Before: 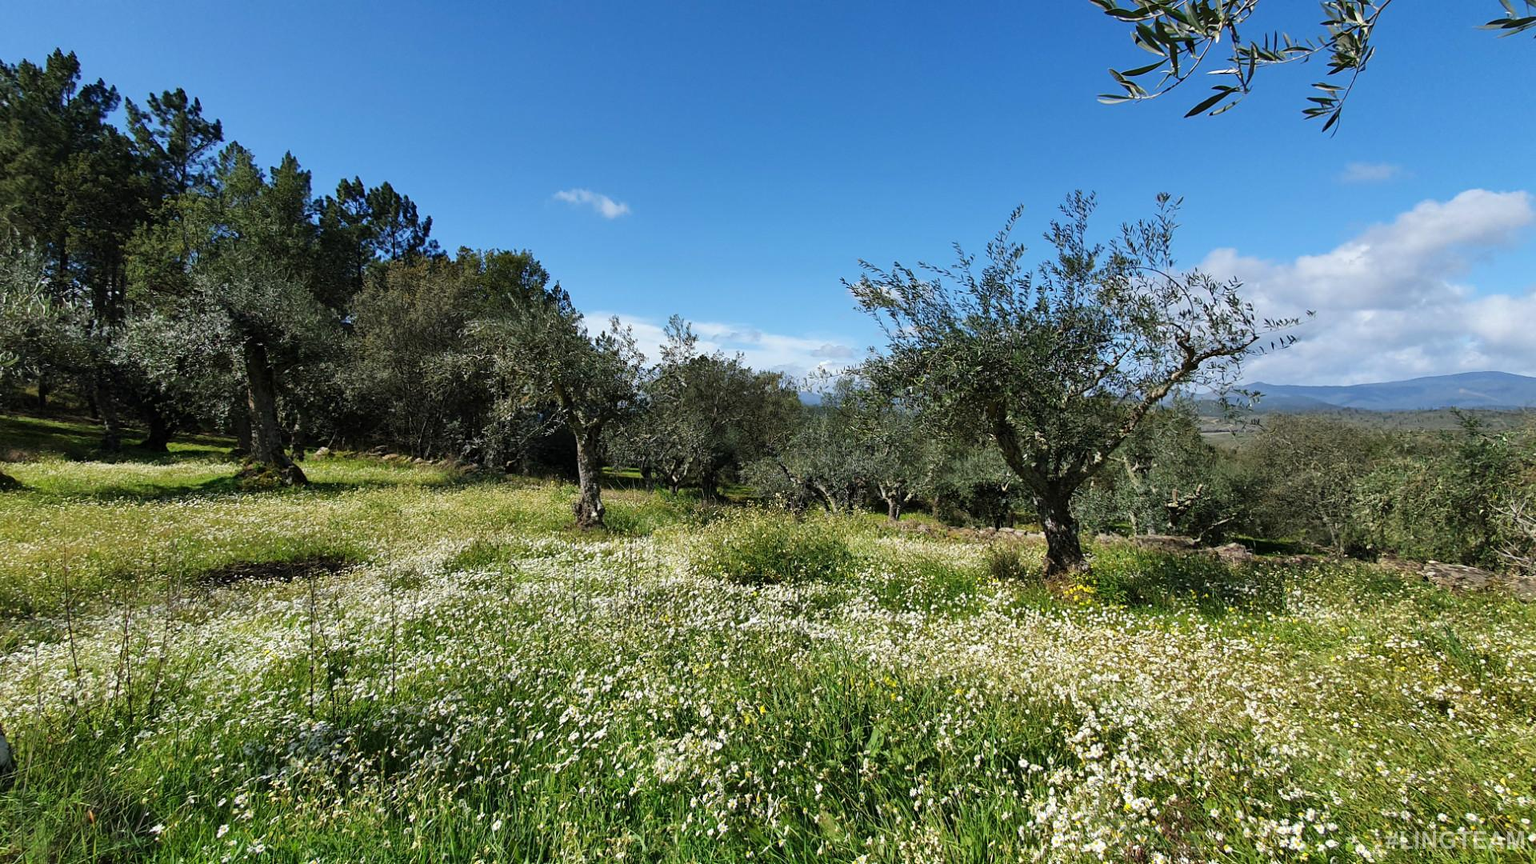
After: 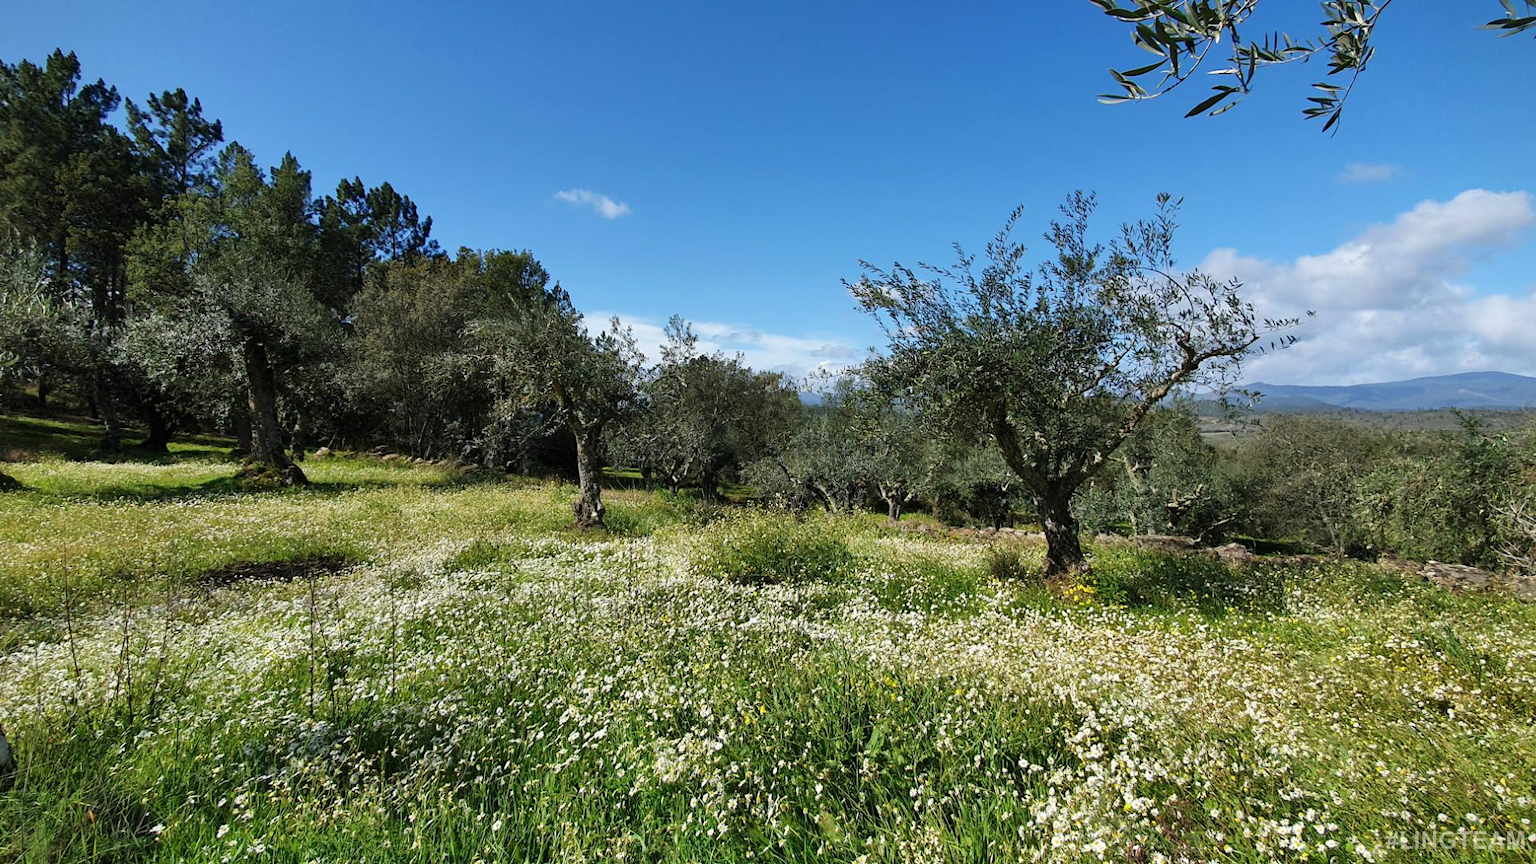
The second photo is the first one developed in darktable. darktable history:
vignetting: fall-off start 97.23%, brightness -0.364, saturation 0.006, width/height ratio 1.18
